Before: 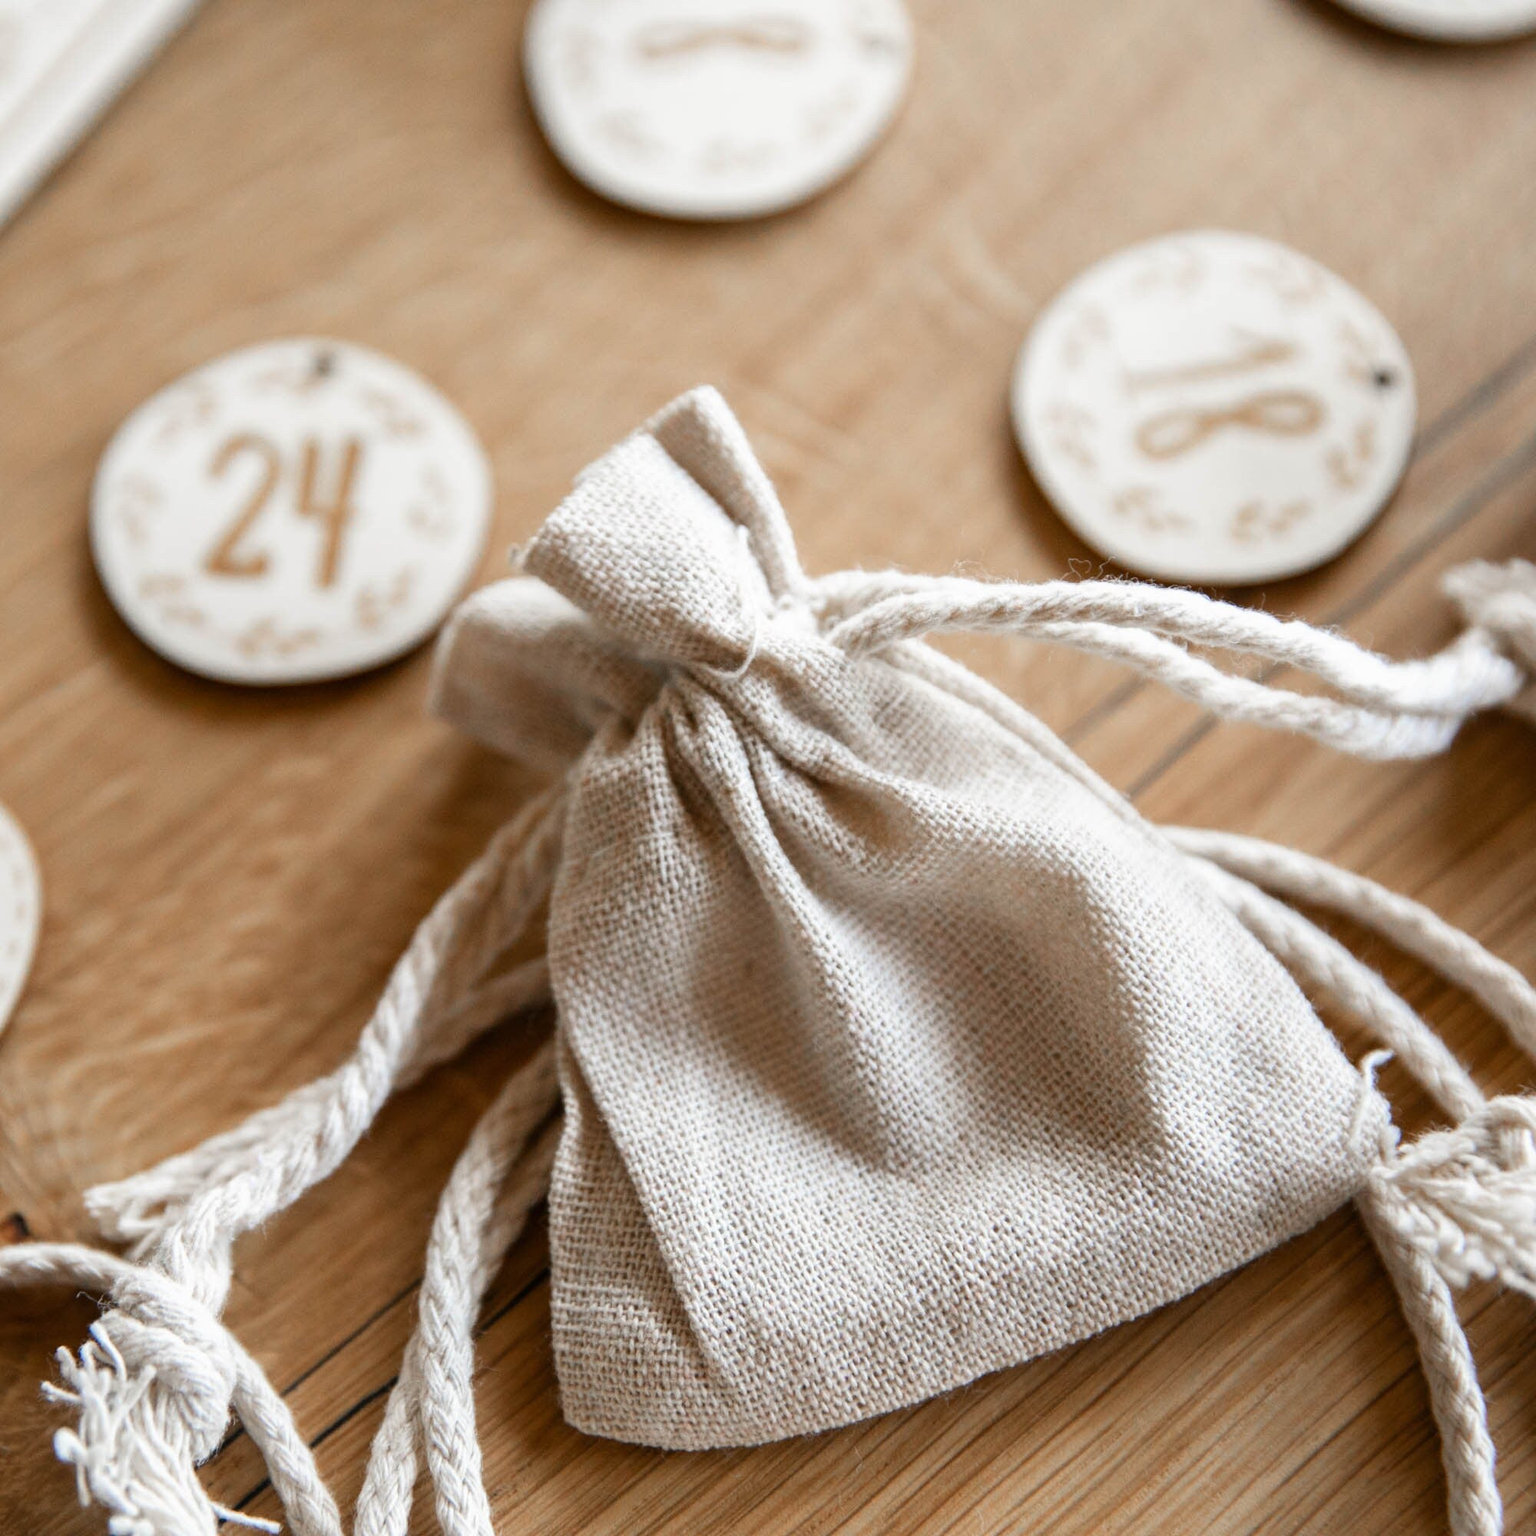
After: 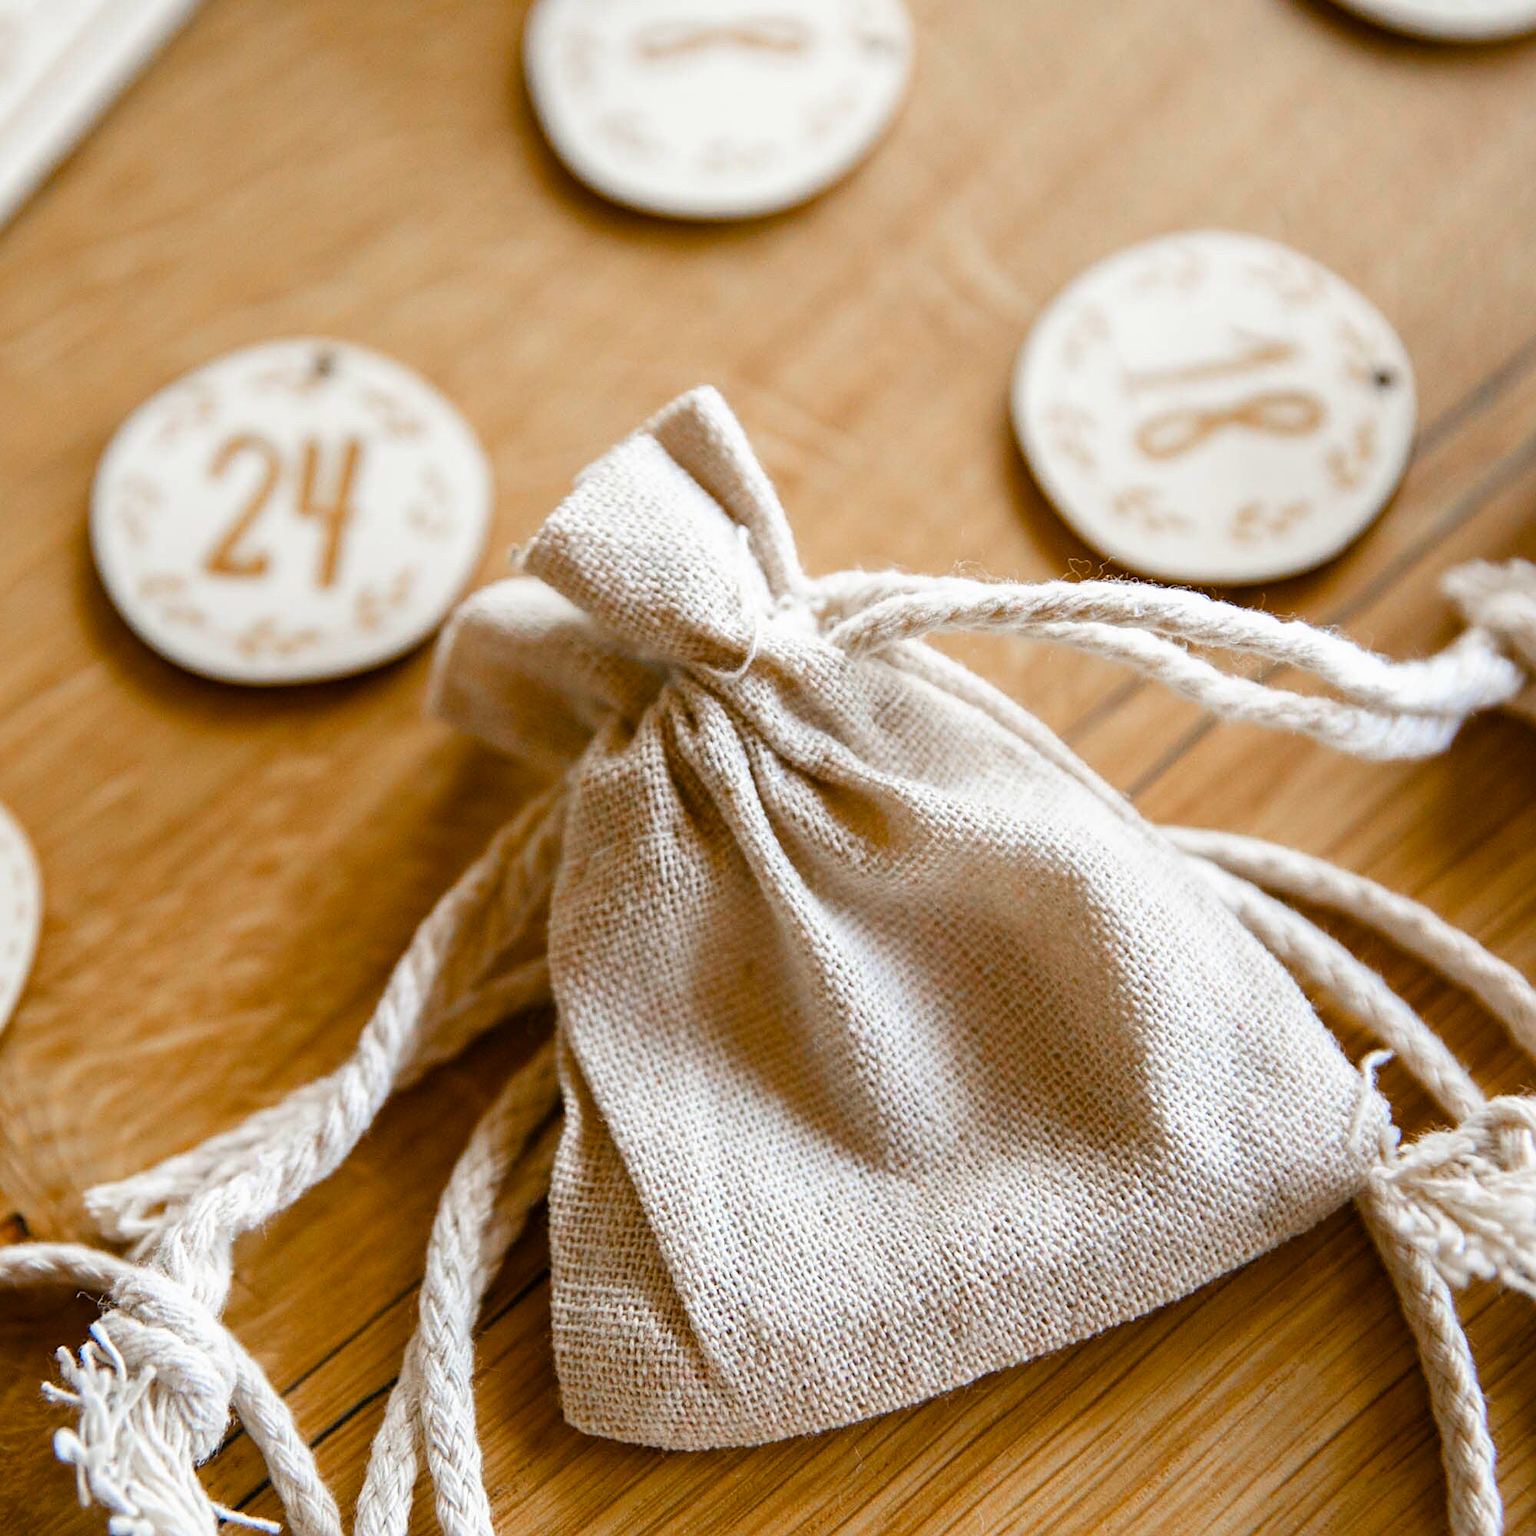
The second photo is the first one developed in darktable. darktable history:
color balance rgb: perceptual saturation grading › global saturation 20%, perceptual saturation grading › highlights -25%, perceptual saturation grading › shadows 25%, global vibrance 50%
sharpen: on, module defaults
